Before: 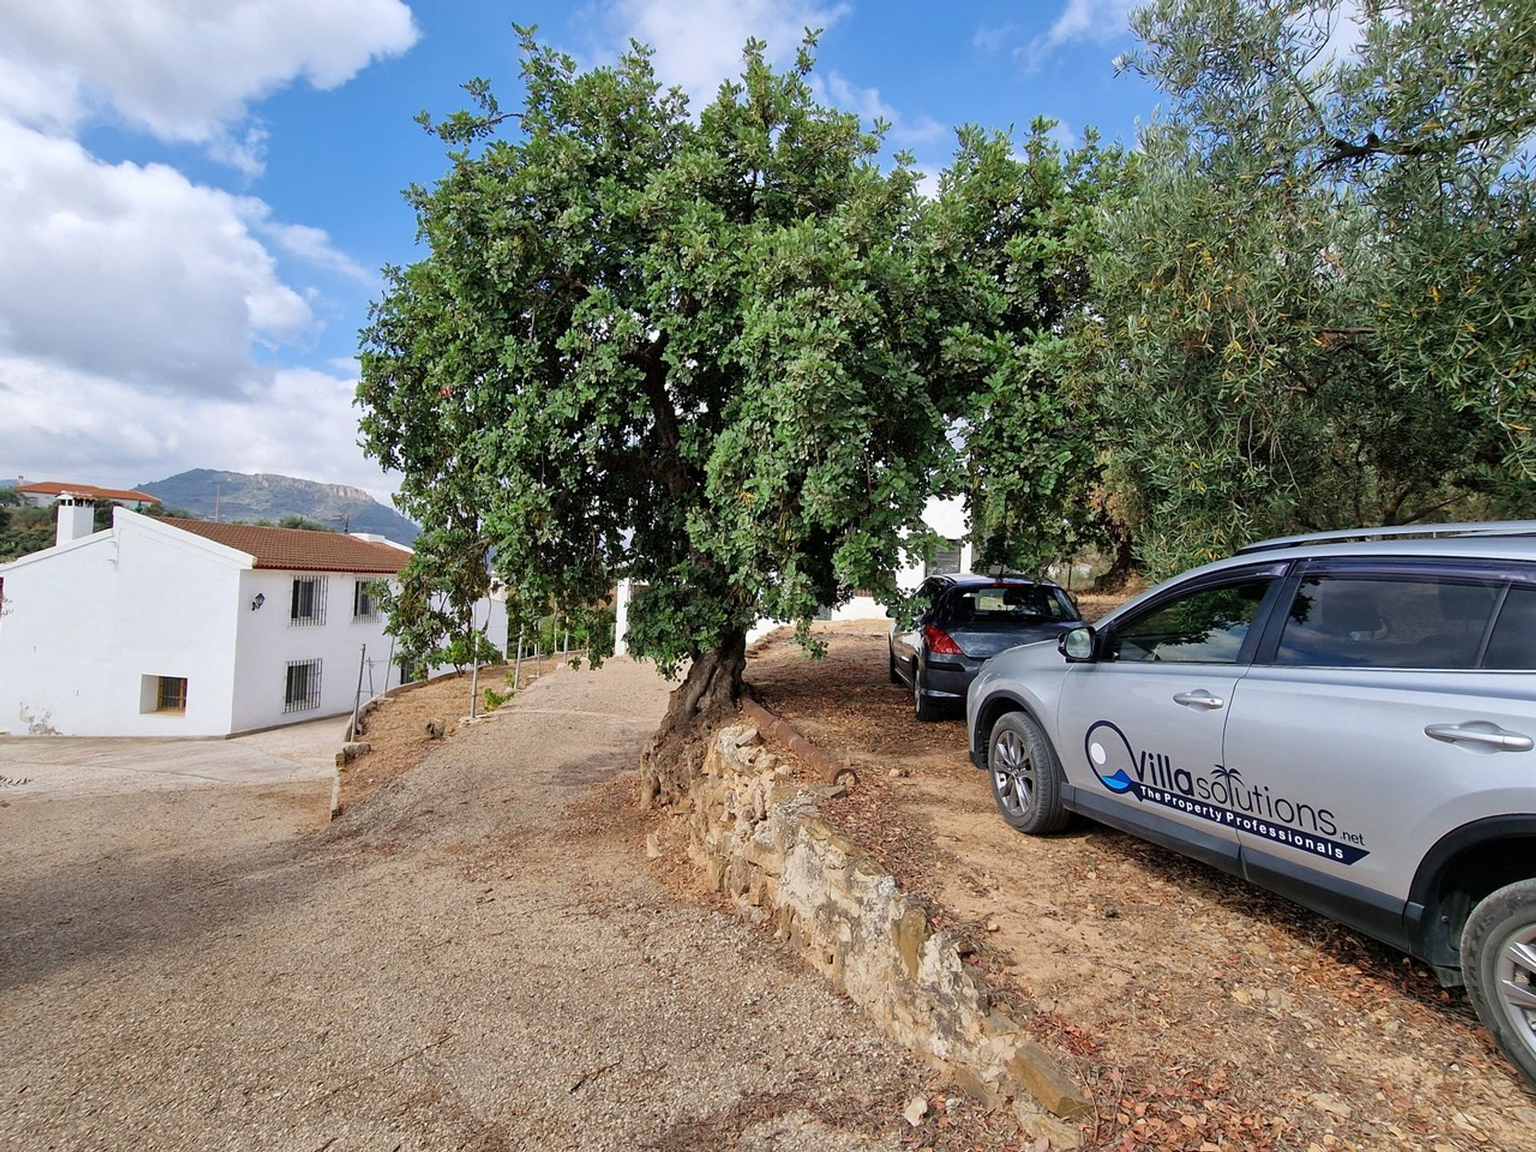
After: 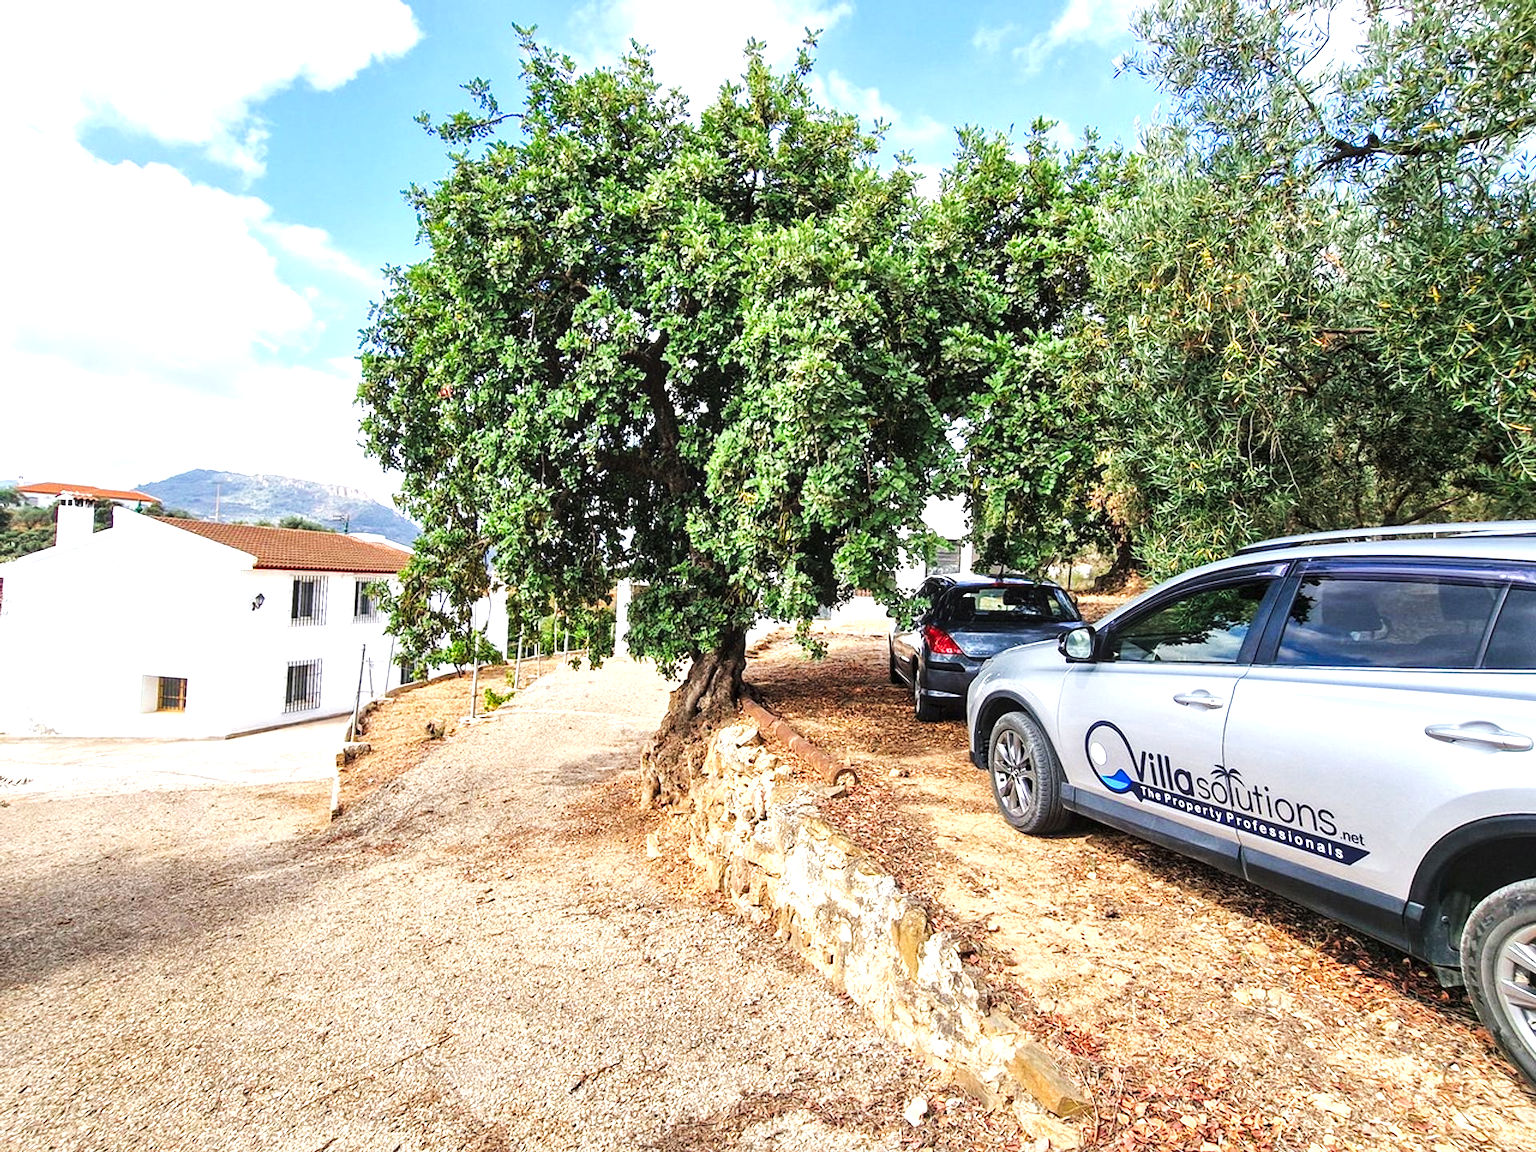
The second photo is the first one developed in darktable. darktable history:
local contrast: on, module defaults
exposure: exposure 1.257 EV, compensate highlight preservation false
tone curve: curves: ch0 [(0, 0) (0.003, 0.003) (0.011, 0.012) (0.025, 0.024) (0.044, 0.039) (0.069, 0.052) (0.1, 0.072) (0.136, 0.097) (0.177, 0.128) (0.224, 0.168) (0.277, 0.217) (0.335, 0.276) (0.399, 0.345) (0.468, 0.429) (0.543, 0.524) (0.623, 0.628) (0.709, 0.732) (0.801, 0.829) (0.898, 0.919) (1, 1)], preserve colors none
